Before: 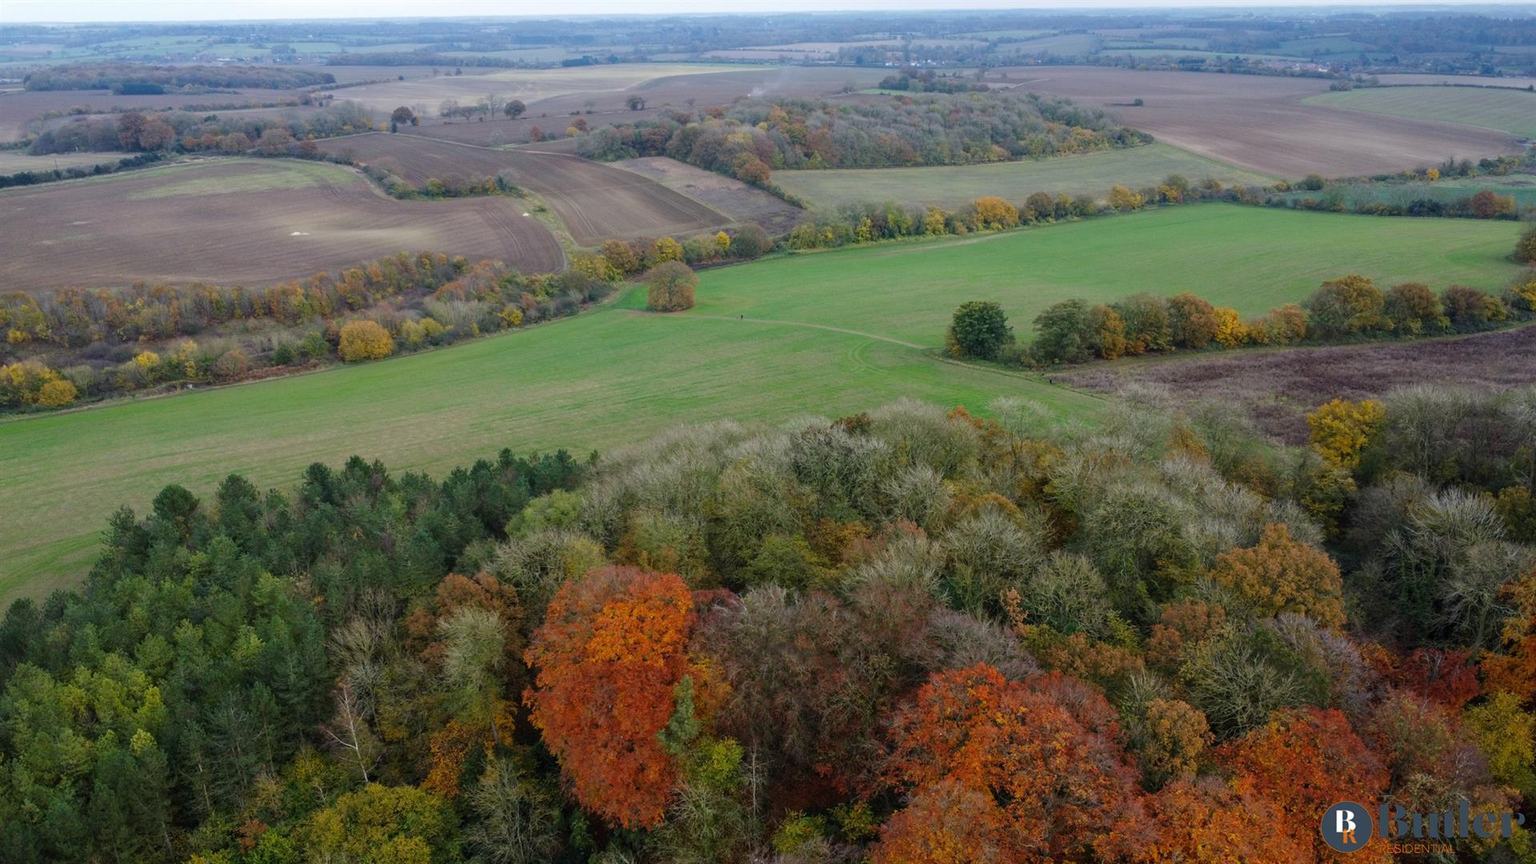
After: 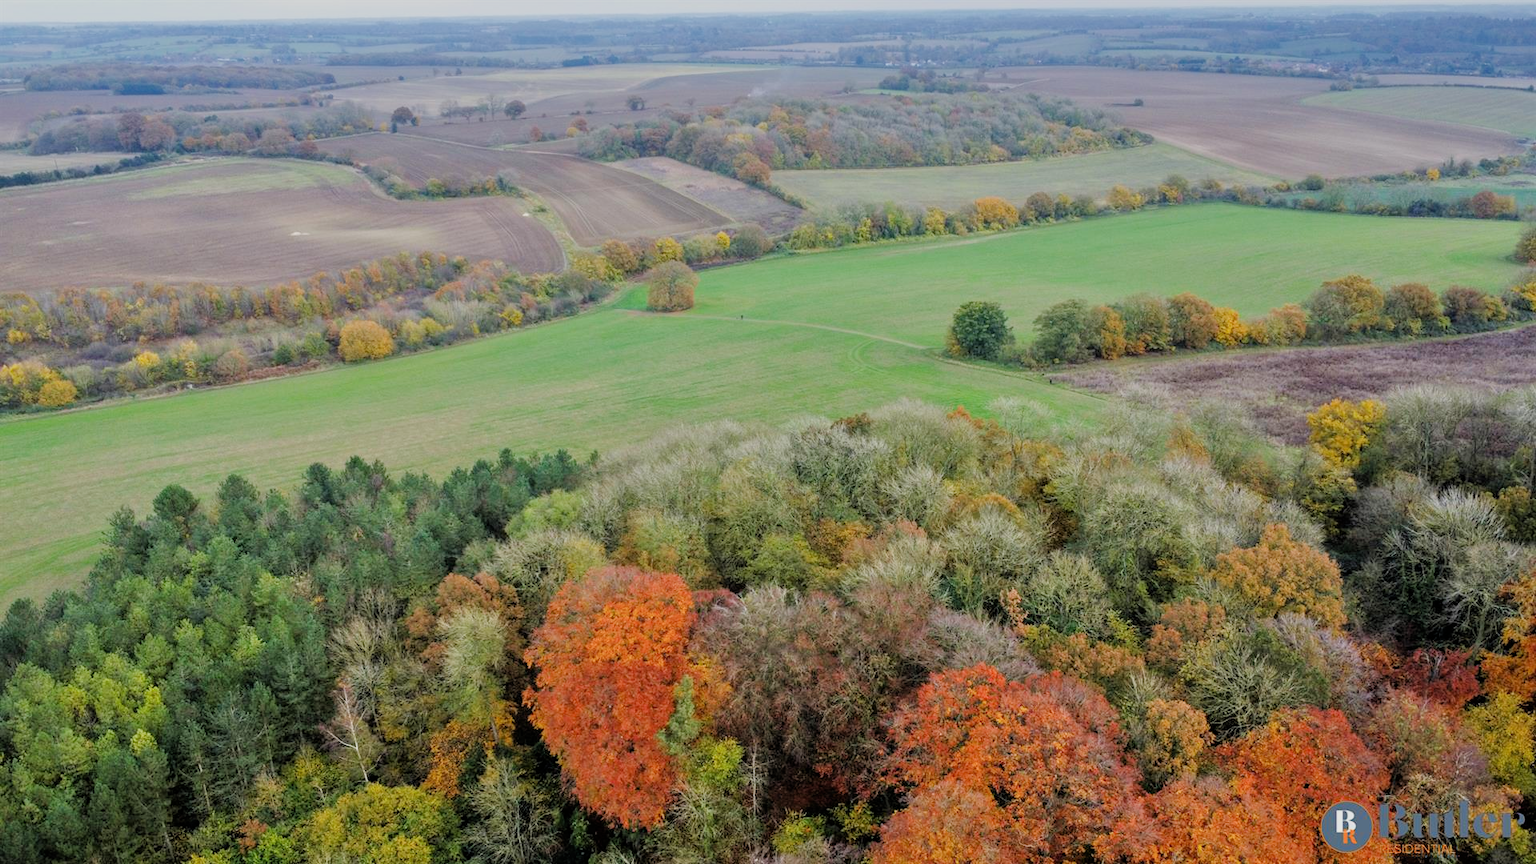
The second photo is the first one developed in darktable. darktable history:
tone equalizer: -7 EV 0.15 EV, -6 EV 0.6 EV, -5 EV 1.15 EV, -4 EV 1.33 EV, -3 EV 1.15 EV, -2 EV 0.6 EV, -1 EV 0.15 EV, mask exposure compensation -0.5 EV
filmic rgb: black relative exposure -7.65 EV, white relative exposure 4.56 EV, hardness 3.61
